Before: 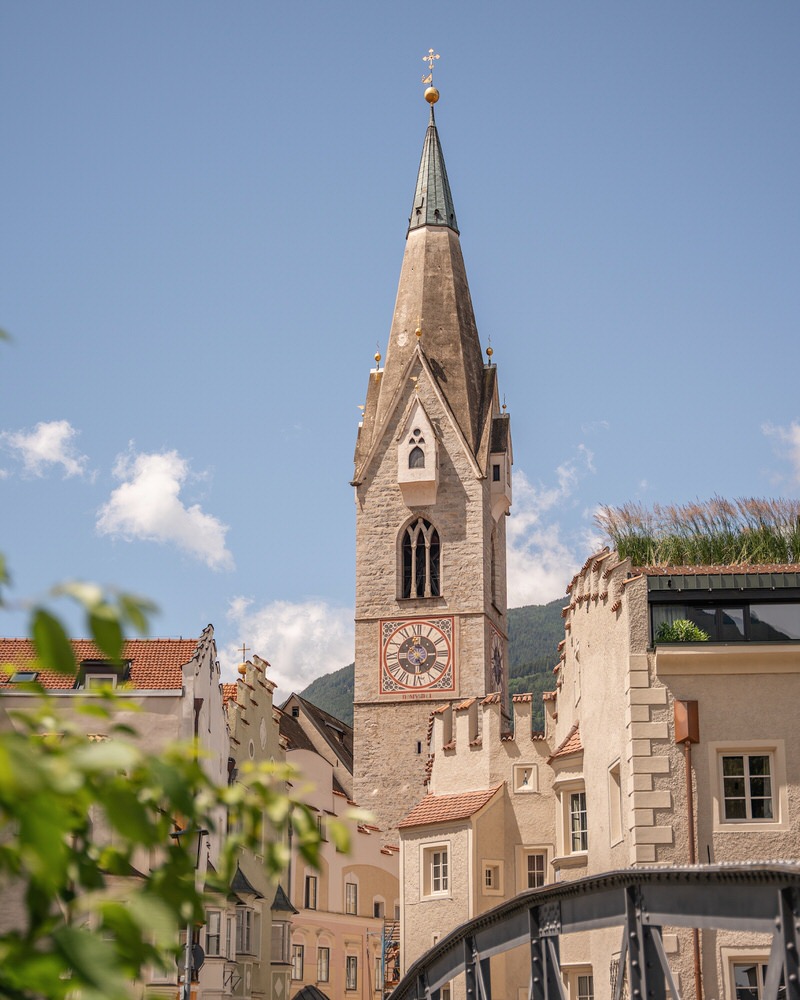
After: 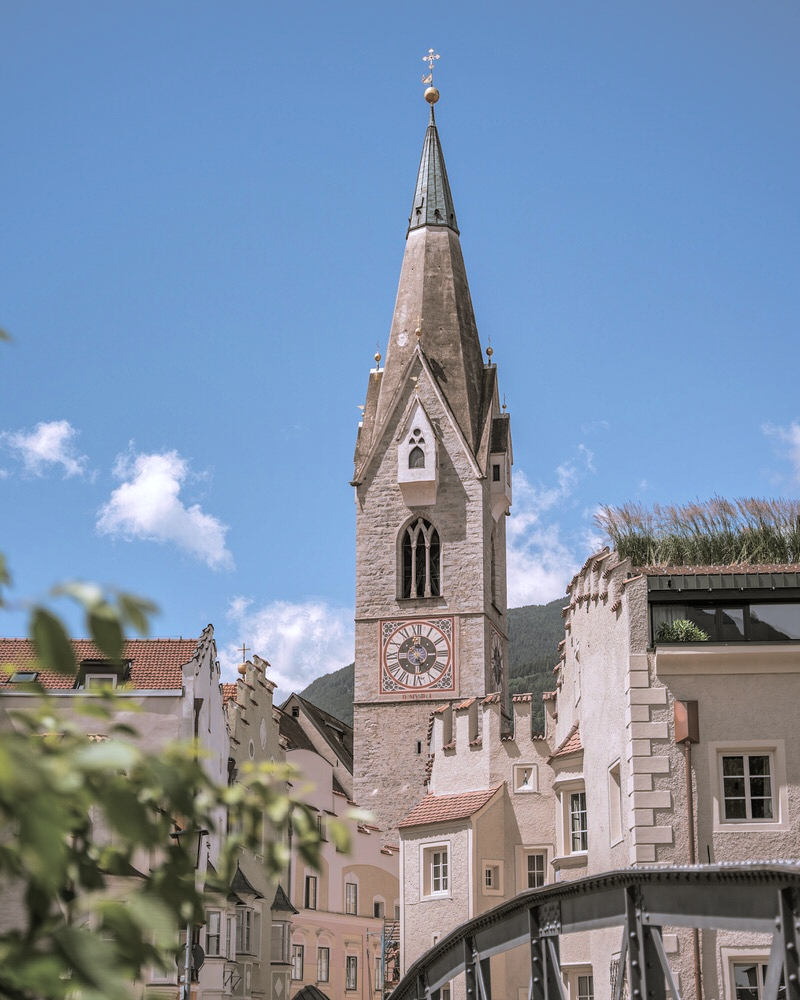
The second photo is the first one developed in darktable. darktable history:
split-toning: shadows › hue 46.8°, shadows › saturation 0.17, highlights › hue 316.8°, highlights › saturation 0.27, balance -51.82
color correction: highlights a* -2.24, highlights b* -18.1
shadows and highlights: shadows 40, highlights -54, highlights color adjustment 46%, low approximation 0.01, soften with gaussian
